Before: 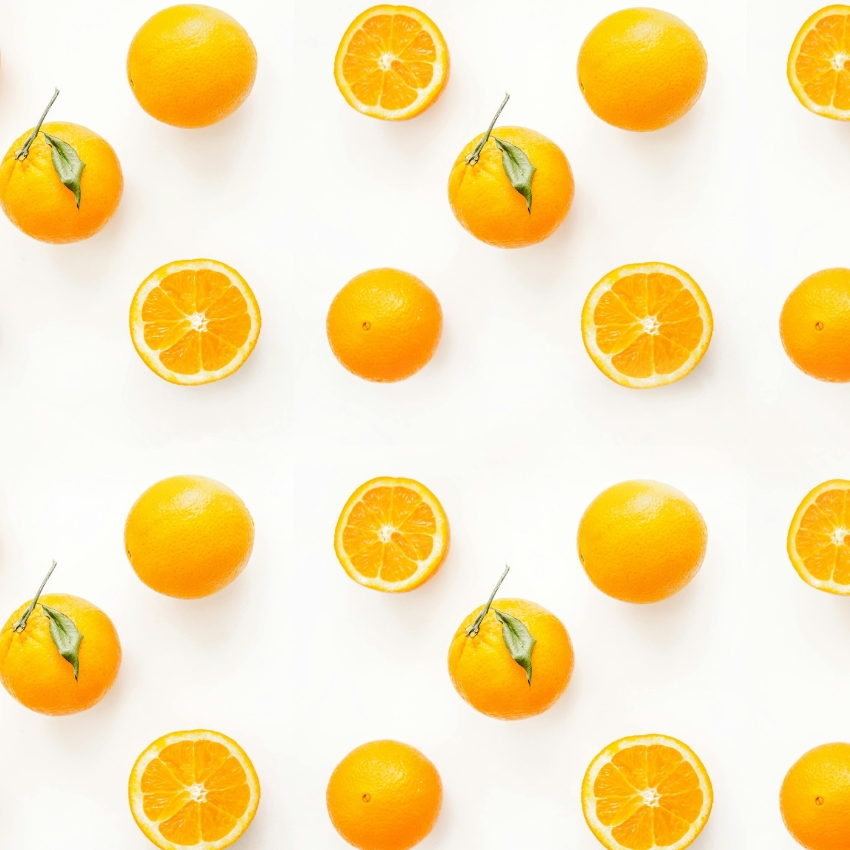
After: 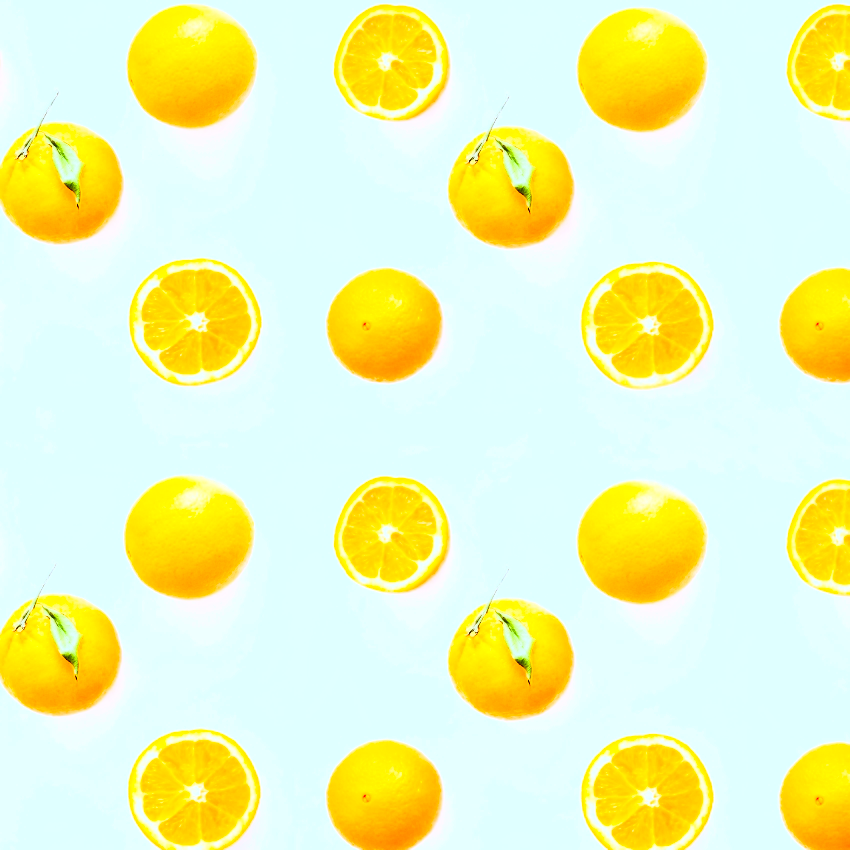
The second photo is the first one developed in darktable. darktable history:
tone equalizer: on, module defaults
rgb curve: curves: ch0 [(0, 0) (0.21, 0.15) (0.24, 0.21) (0.5, 0.75) (0.75, 0.96) (0.89, 0.99) (1, 1)]; ch1 [(0, 0.02) (0.21, 0.13) (0.25, 0.2) (0.5, 0.67) (0.75, 0.9) (0.89, 0.97) (1, 1)]; ch2 [(0, 0.02) (0.21, 0.13) (0.25, 0.2) (0.5, 0.67) (0.75, 0.9) (0.89, 0.97) (1, 1)], compensate middle gray true
color contrast: green-magenta contrast 1.69, blue-yellow contrast 1.49
color correction: highlights a* -2.24, highlights b* -18.1
